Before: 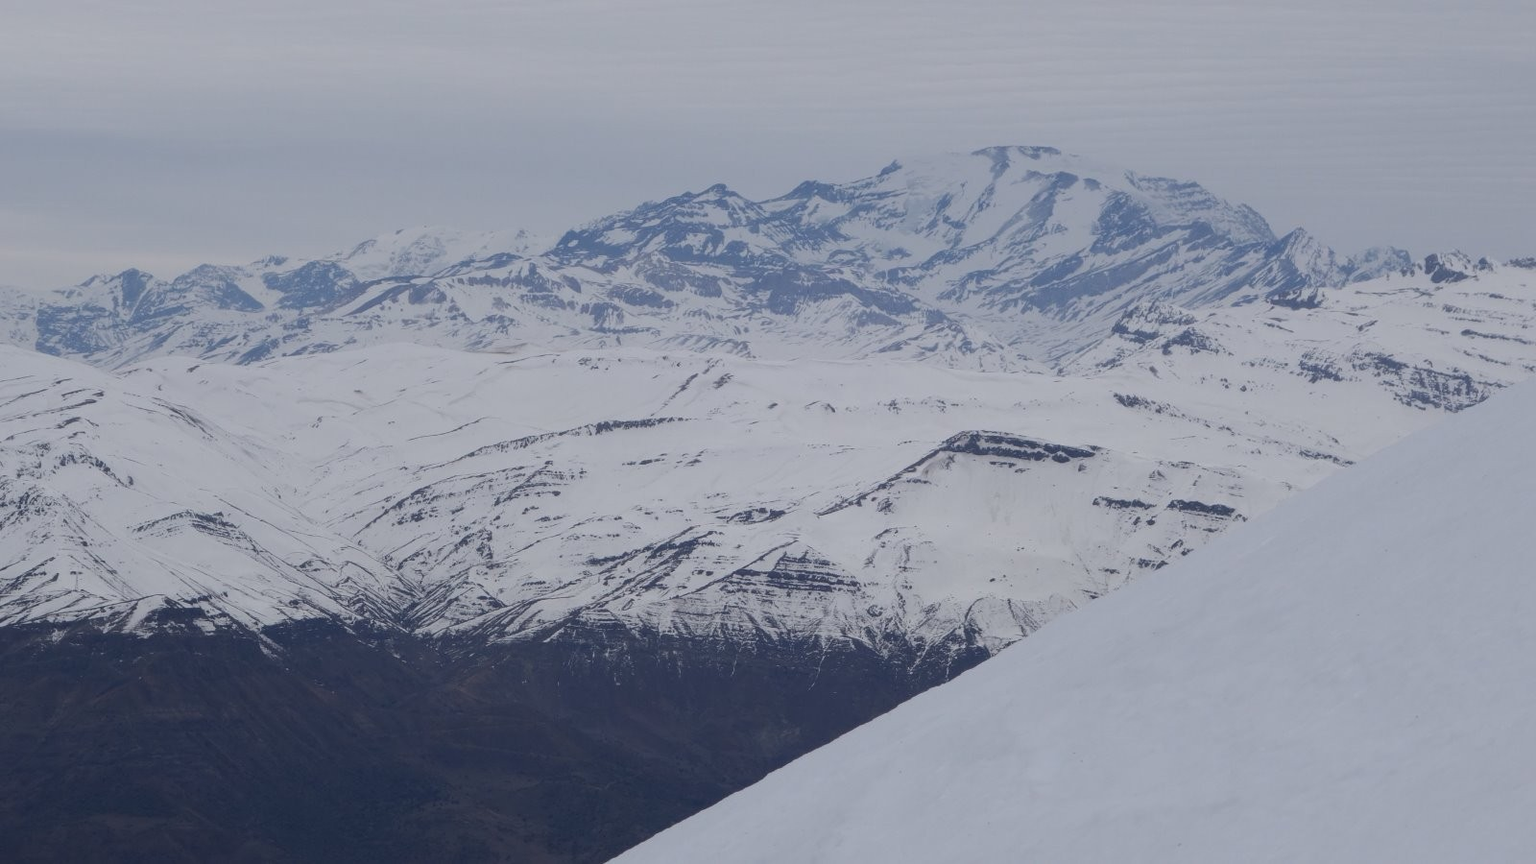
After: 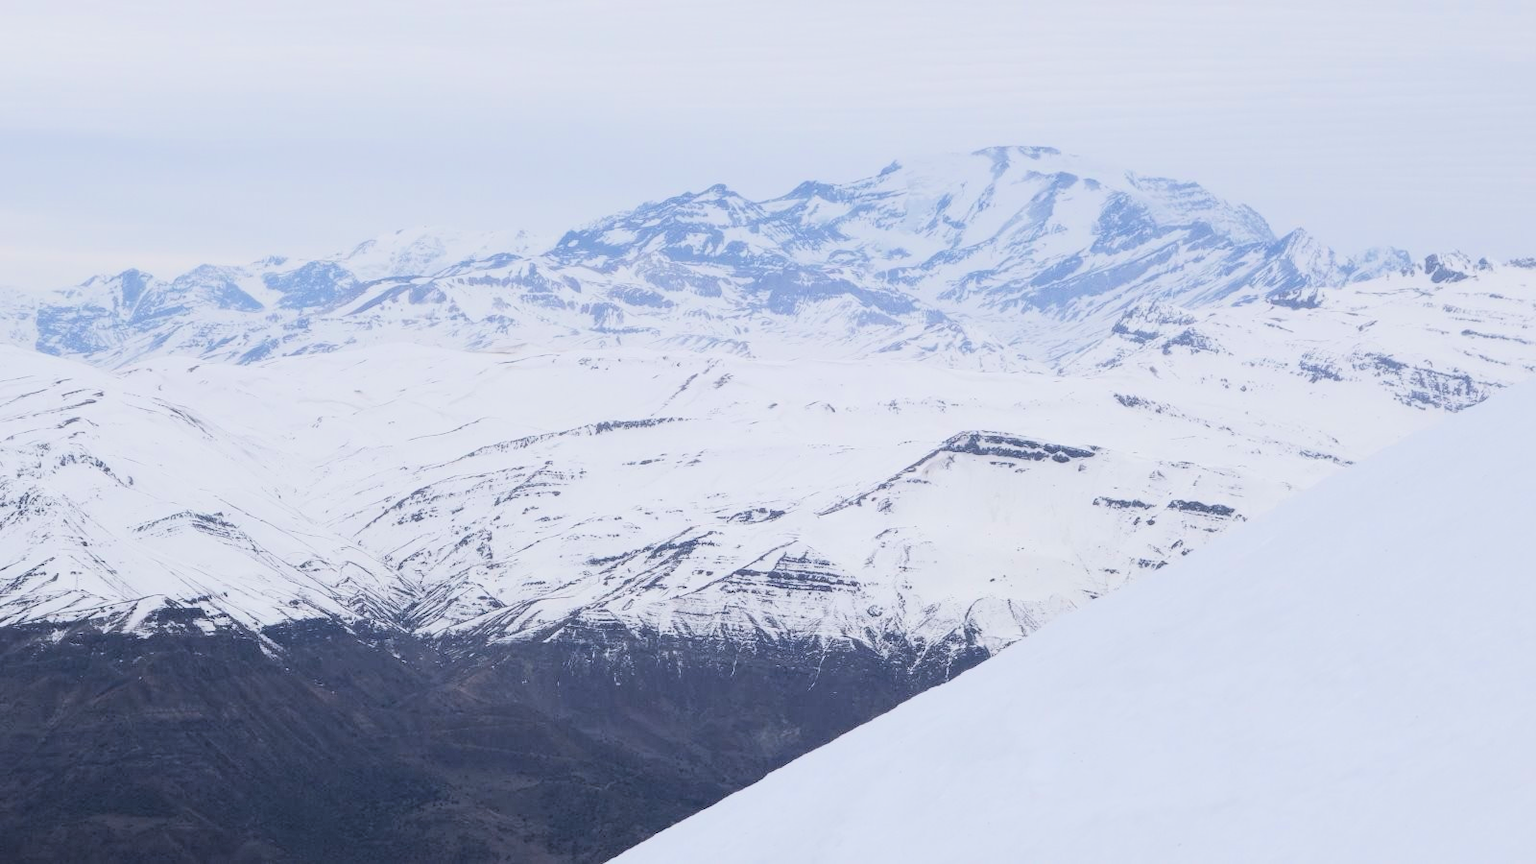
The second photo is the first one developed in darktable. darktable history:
tone equalizer: -7 EV 0.156 EV, -6 EV 0.58 EV, -5 EV 1.13 EV, -4 EV 1.31 EV, -3 EV 1.14 EV, -2 EV 0.6 EV, -1 EV 0.149 EV, edges refinement/feathering 500, mask exposure compensation -1.57 EV, preserve details no
levels: levels [0.062, 0.494, 0.925]
